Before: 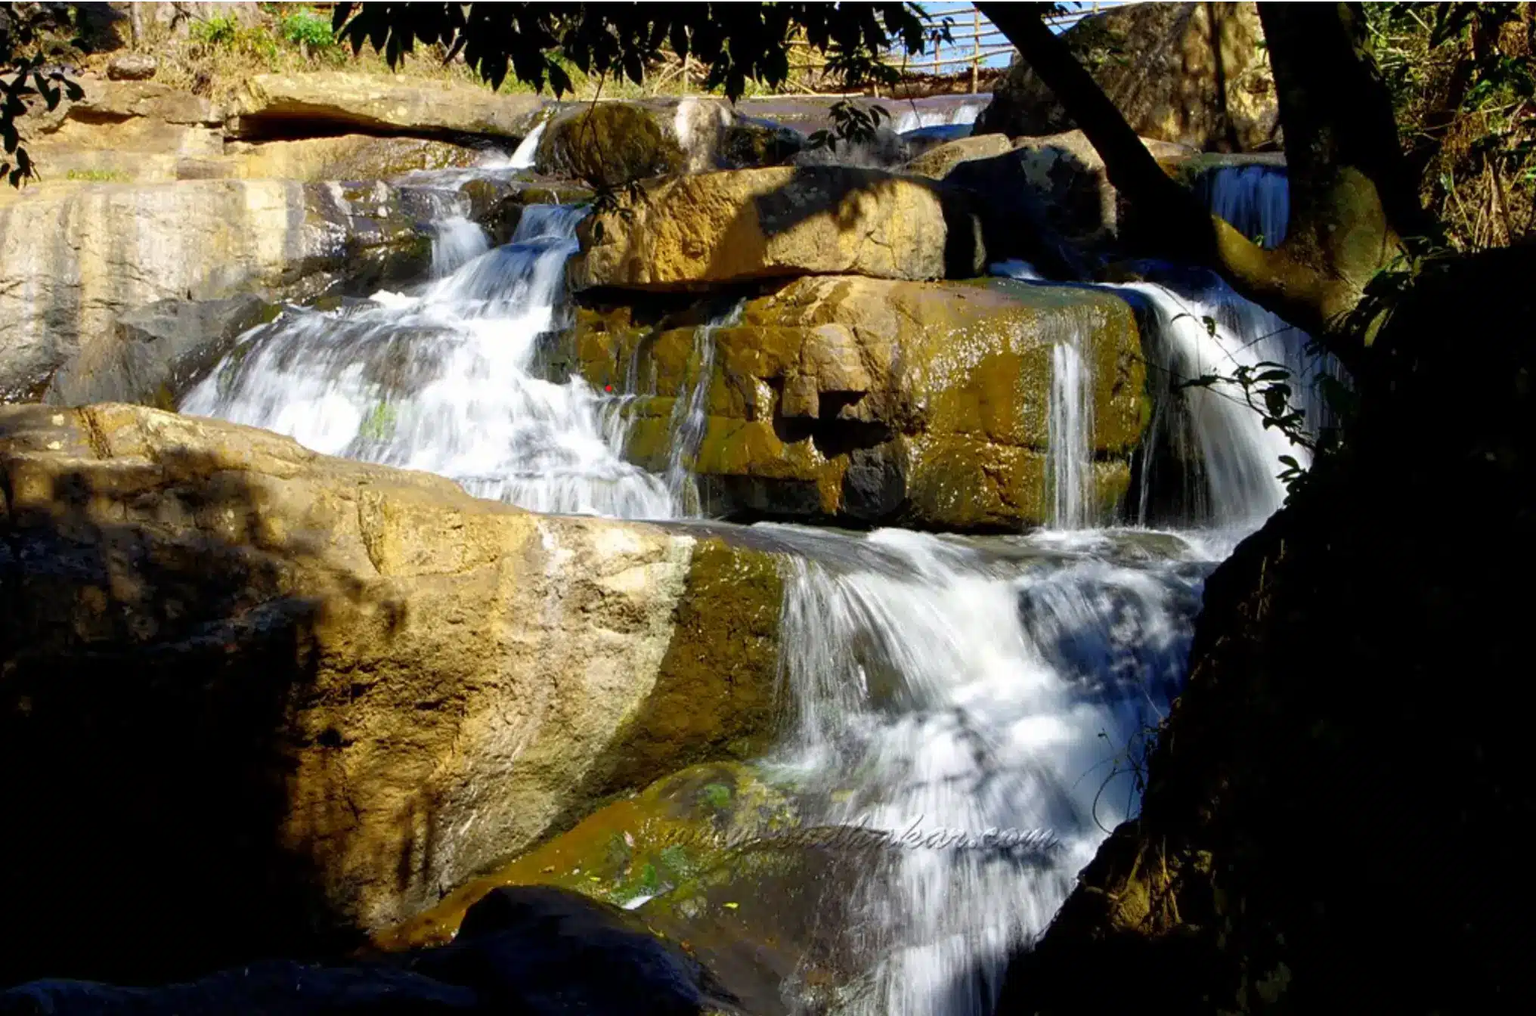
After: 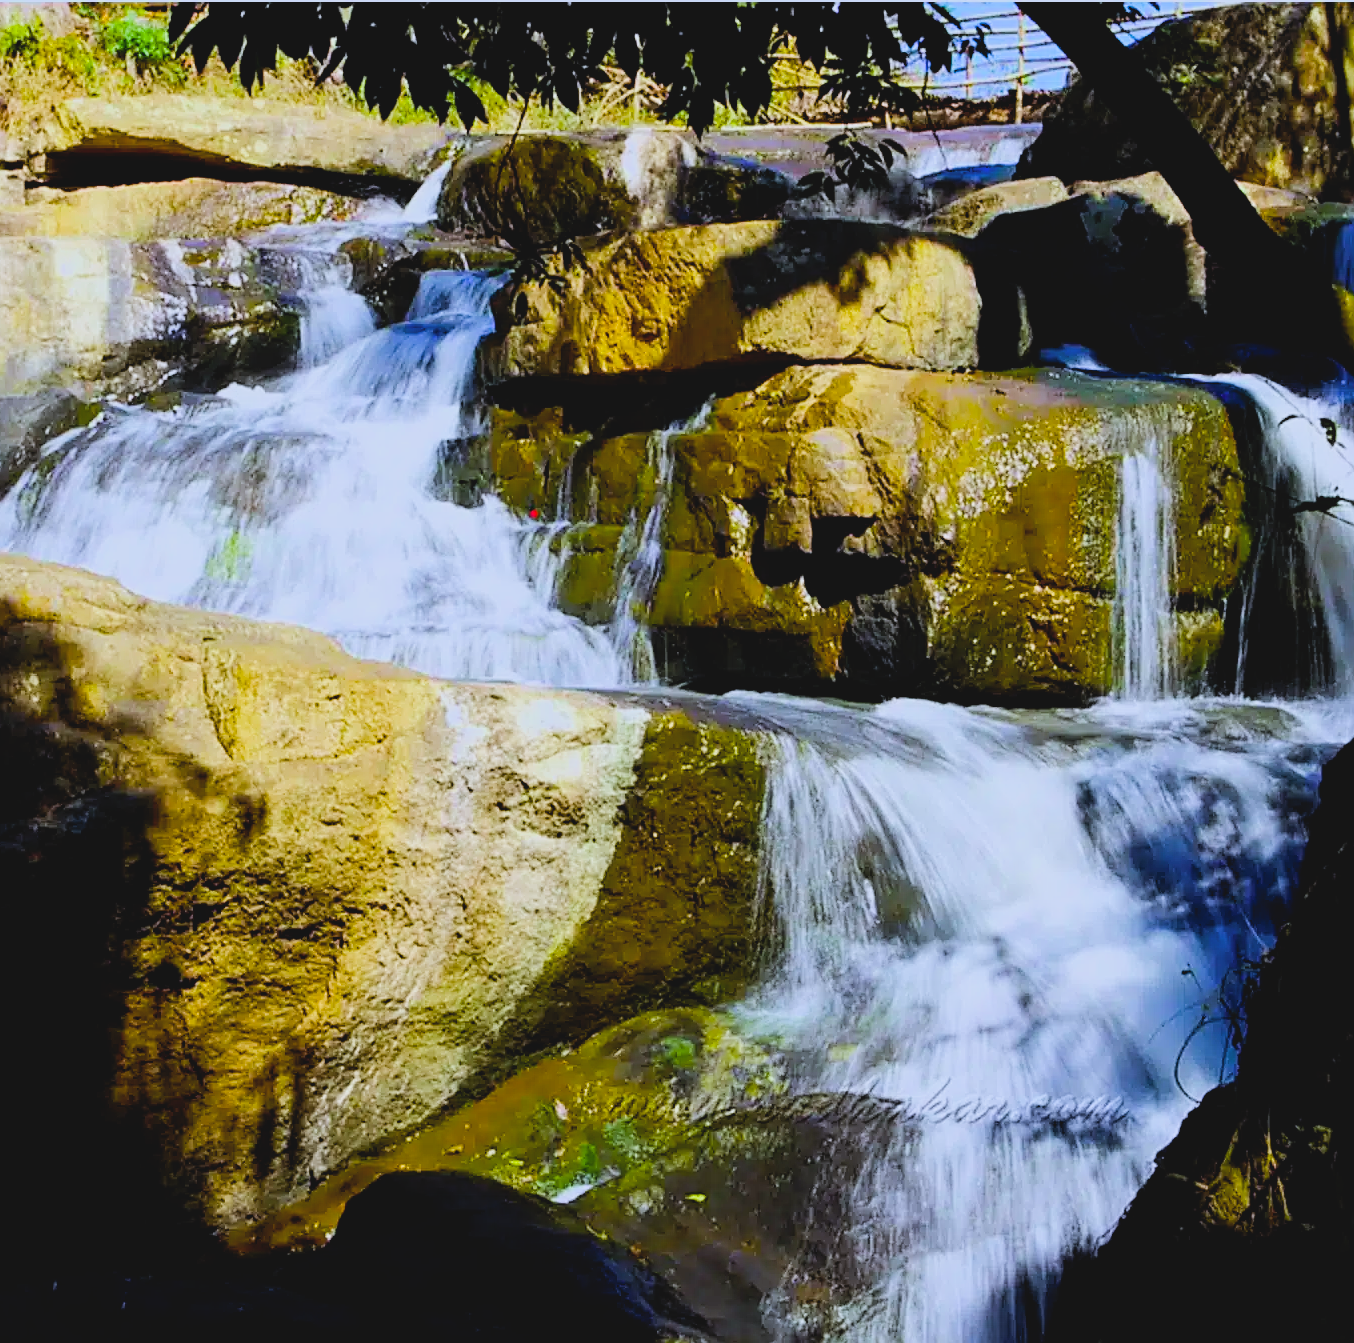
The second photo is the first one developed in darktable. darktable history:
sharpen: on, module defaults
tone equalizer: -8 EV -0.75 EV, -7 EV -0.7 EV, -6 EV -0.6 EV, -5 EV -0.4 EV, -3 EV 0.4 EV, -2 EV 0.6 EV, -1 EV 0.7 EV, +0 EV 0.75 EV, edges refinement/feathering 500, mask exposure compensation -1.57 EV, preserve details no
white balance: red 0.948, green 1.02, blue 1.176
filmic rgb: black relative exposure -7.65 EV, white relative exposure 4.56 EV, hardness 3.61
contrast brightness saturation: contrast -0.1, brightness 0.05, saturation 0.08
color balance rgb: perceptual saturation grading › global saturation 25%, global vibrance 20%
crop and rotate: left 13.342%, right 19.991%
